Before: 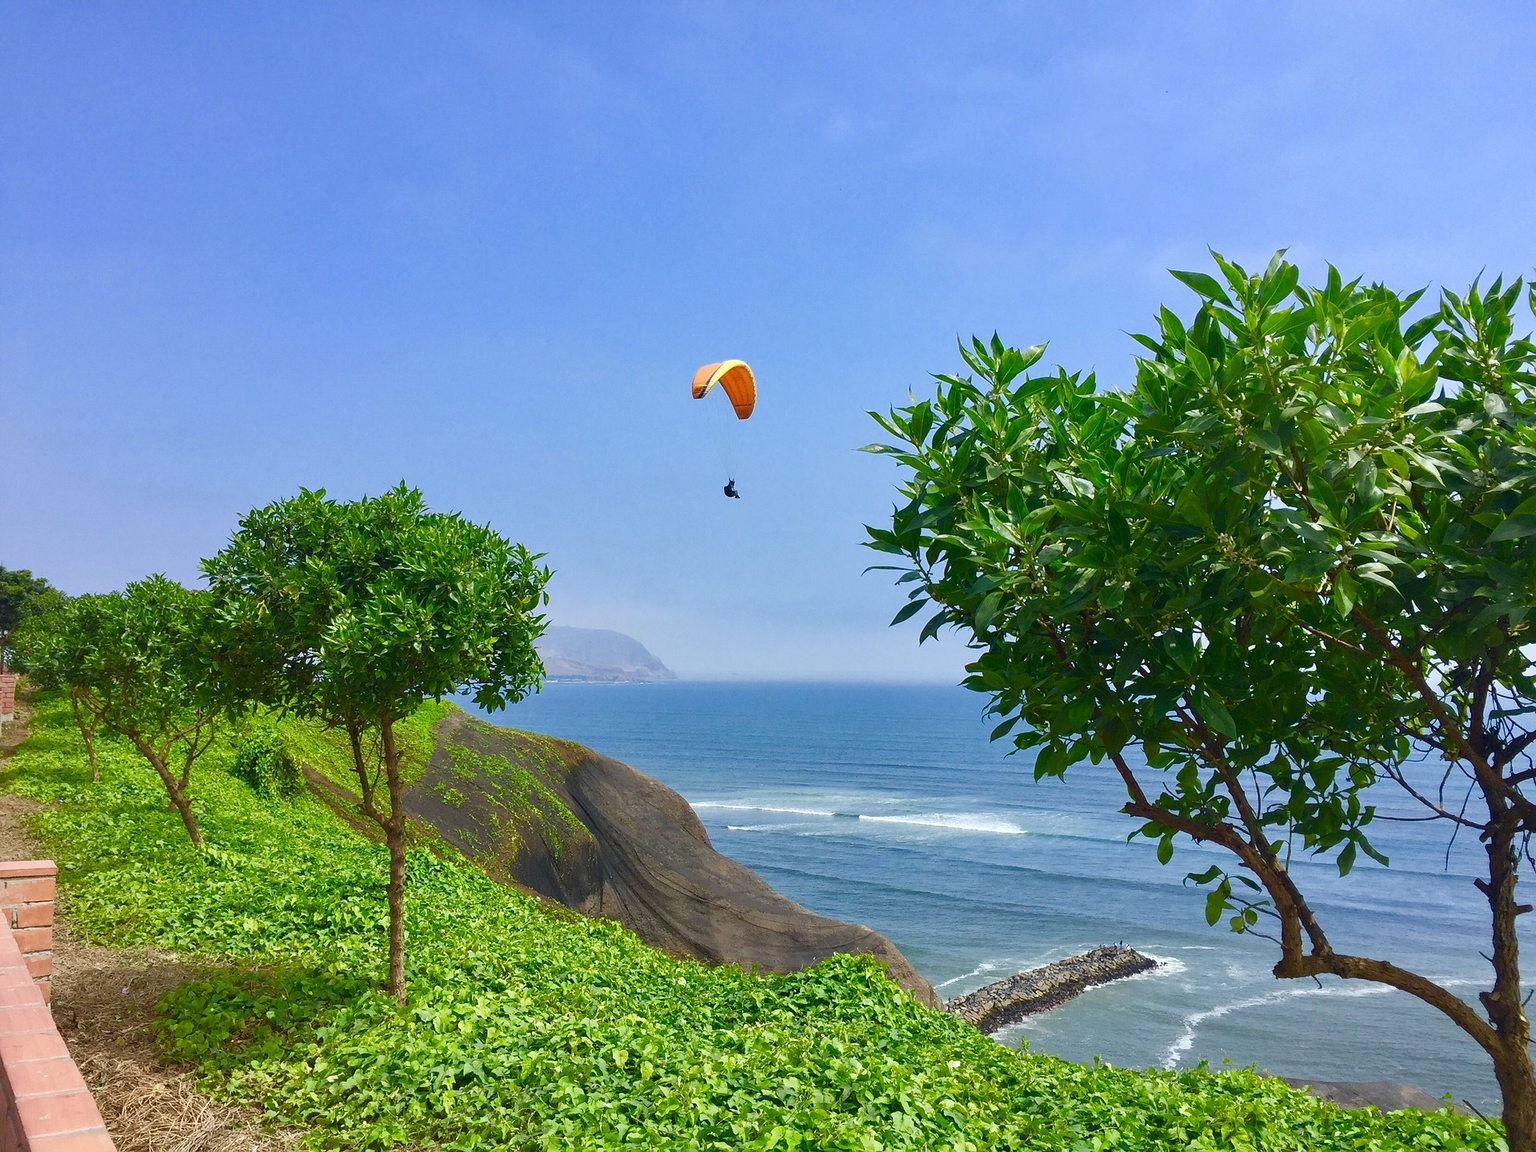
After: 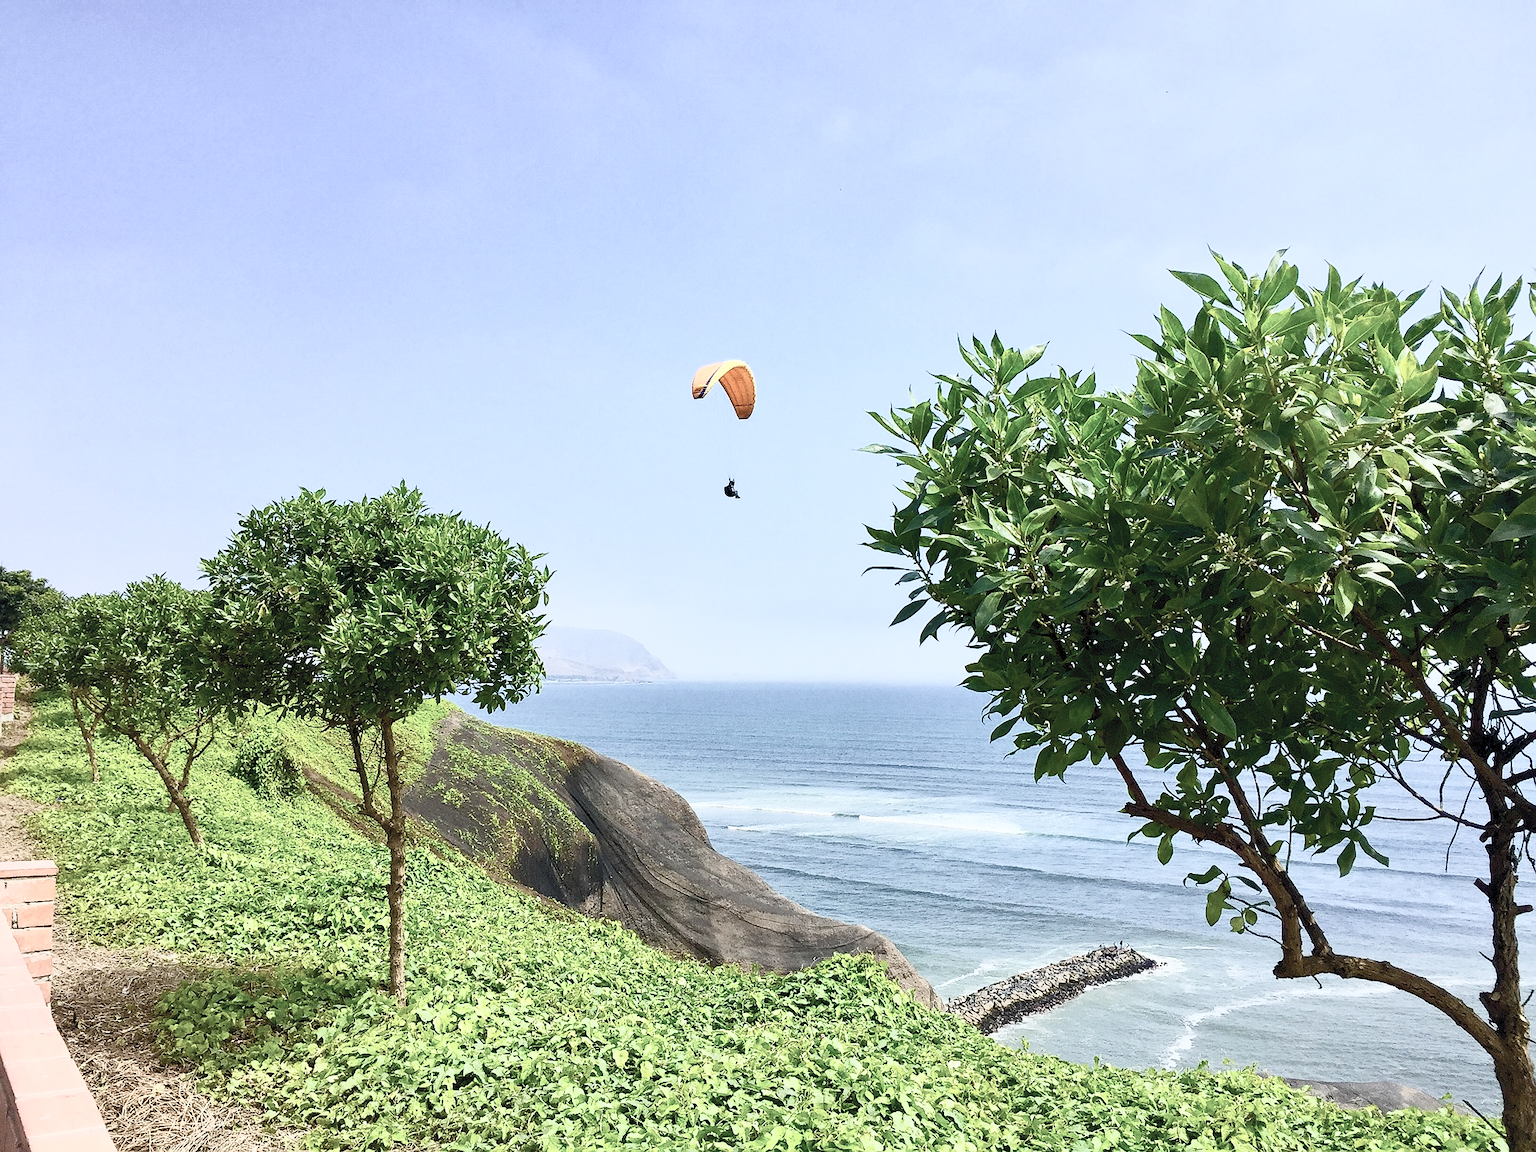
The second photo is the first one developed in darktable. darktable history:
sharpen: radius 1.014
filmic rgb: black relative exposure -16 EV, white relative exposure 4.02 EV, target black luminance 0%, hardness 7.55, latitude 72.35%, contrast 0.895, highlights saturation mix 11.46%, shadows ↔ highlights balance -0.372%, iterations of high-quality reconstruction 0
exposure: black level correction 0.009, exposure 0.015 EV, compensate highlight preservation false
contrast brightness saturation: contrast 0.588, brightness 0.566, saturation -0.345
